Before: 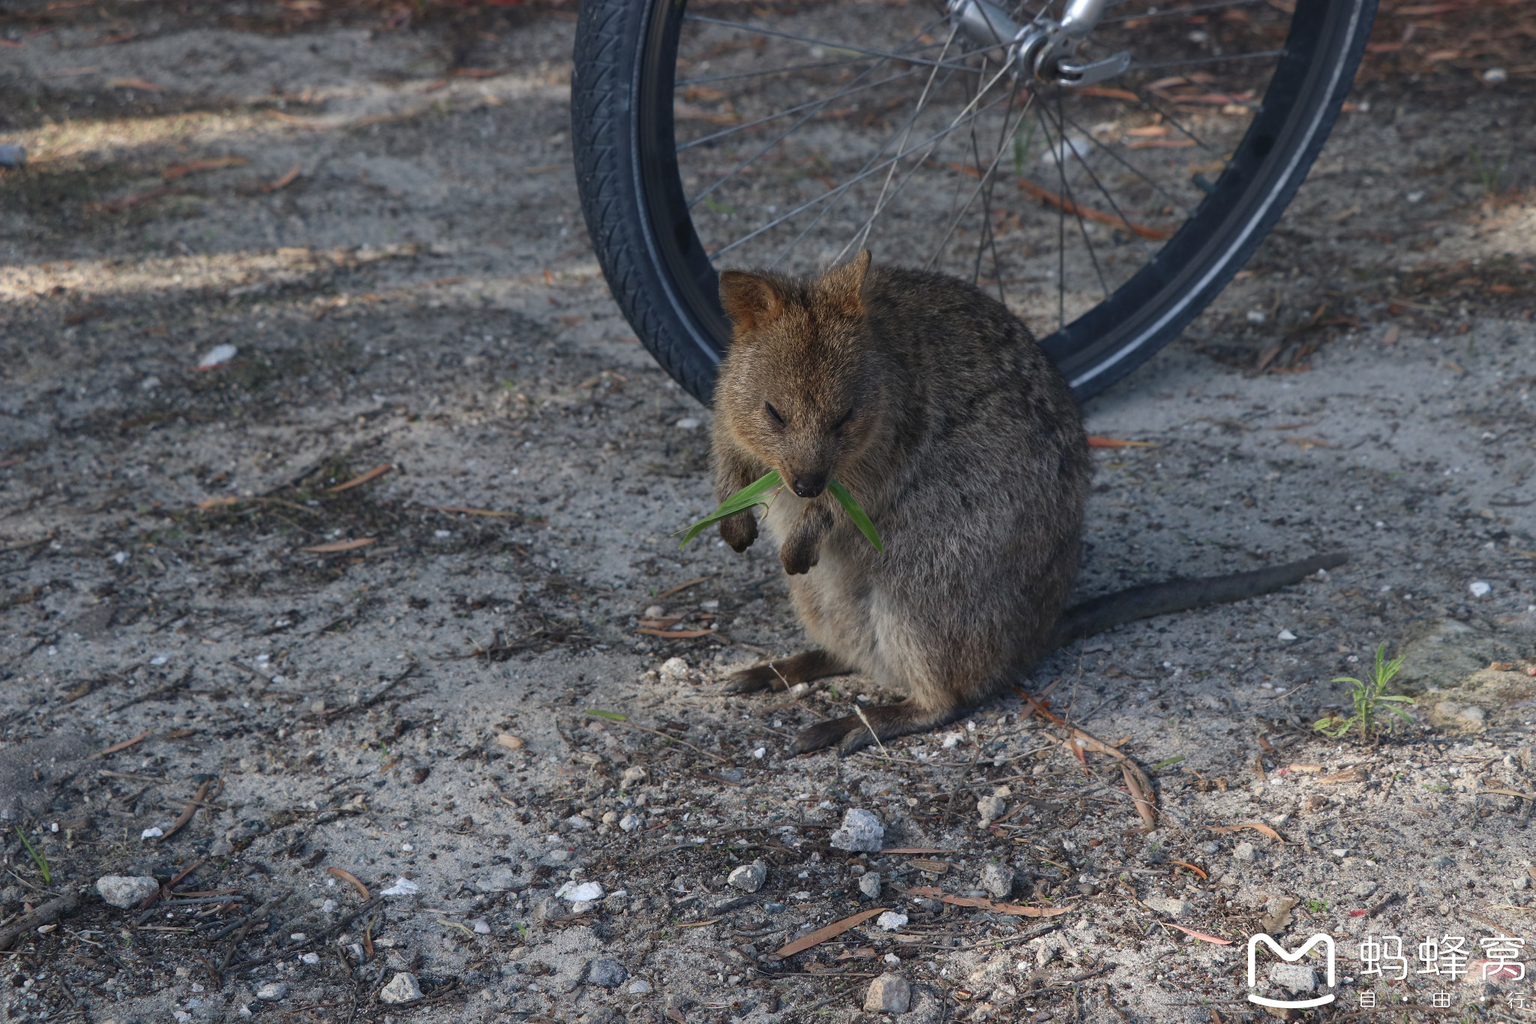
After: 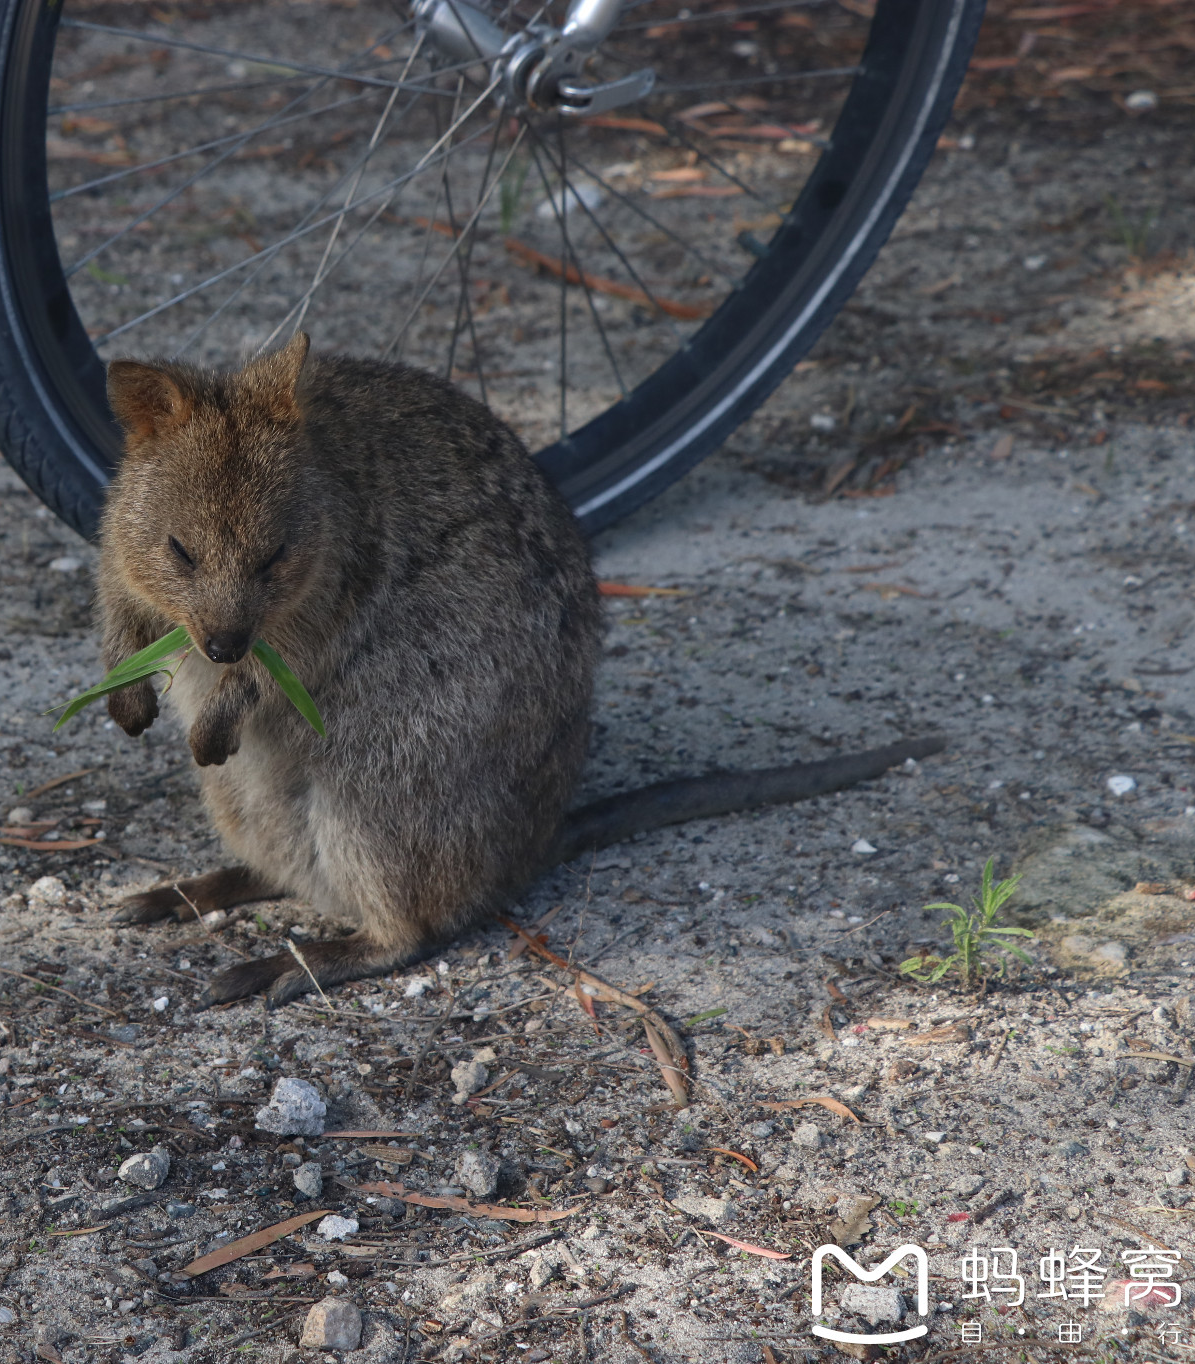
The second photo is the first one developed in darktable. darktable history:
crop: left 41.63%
